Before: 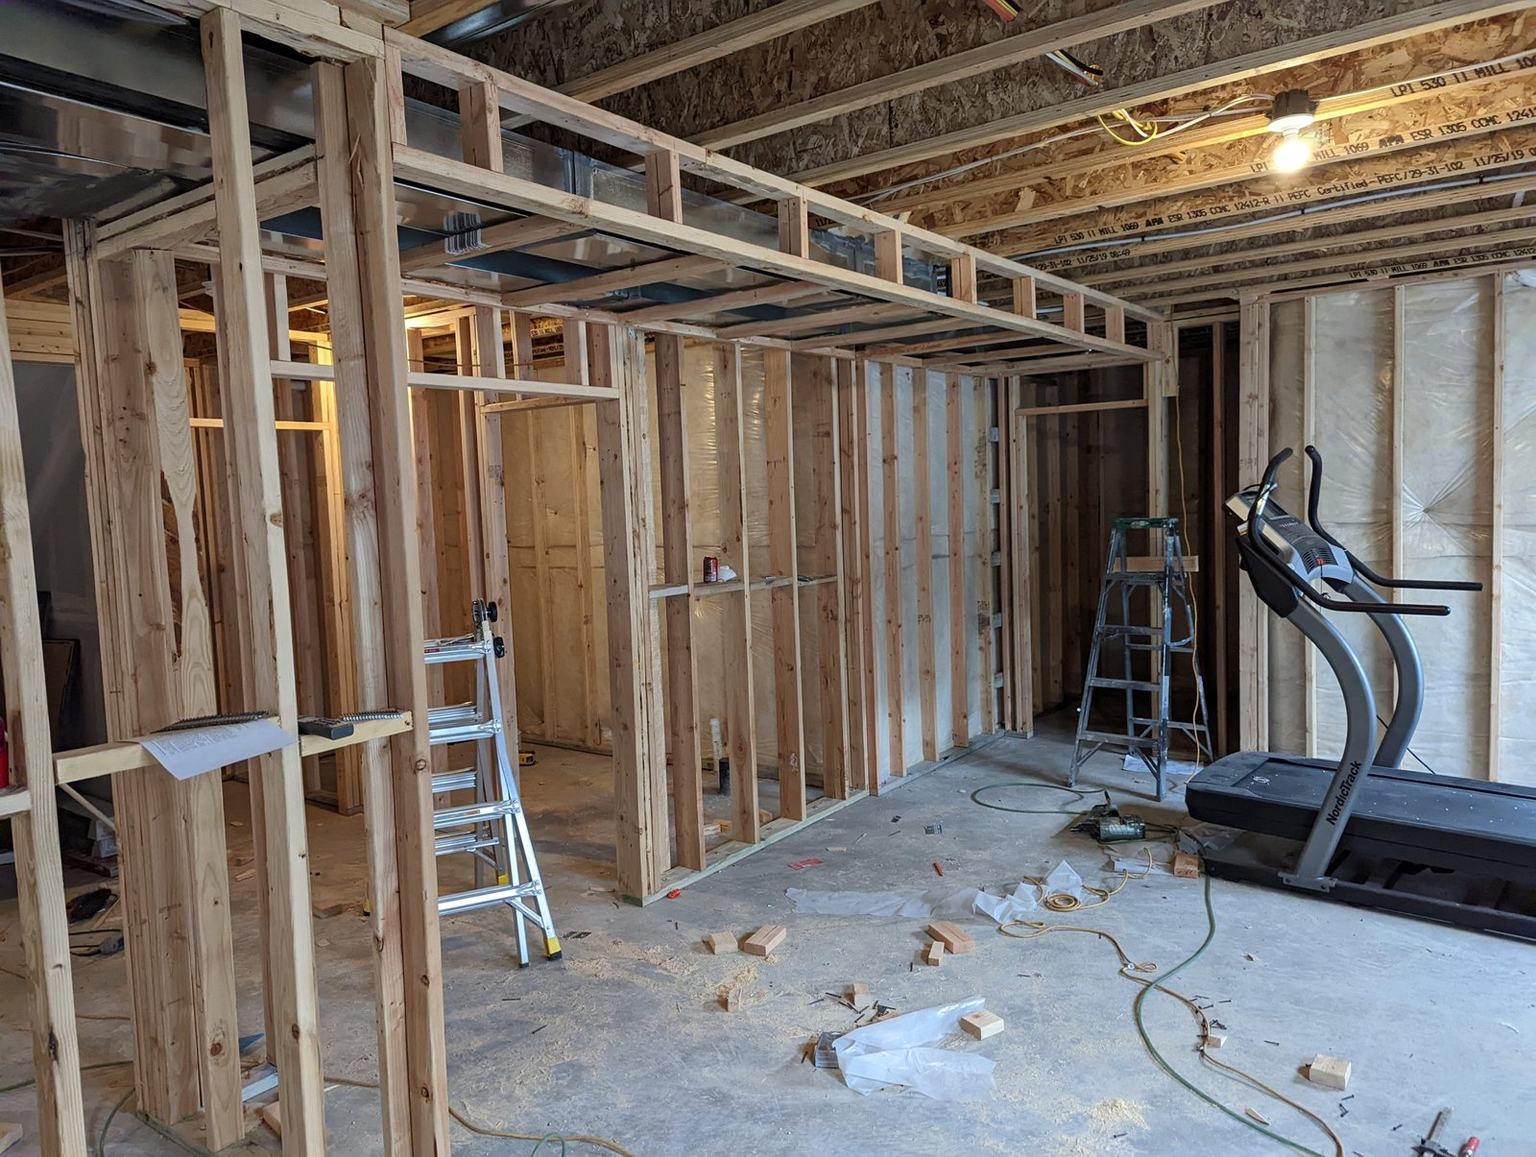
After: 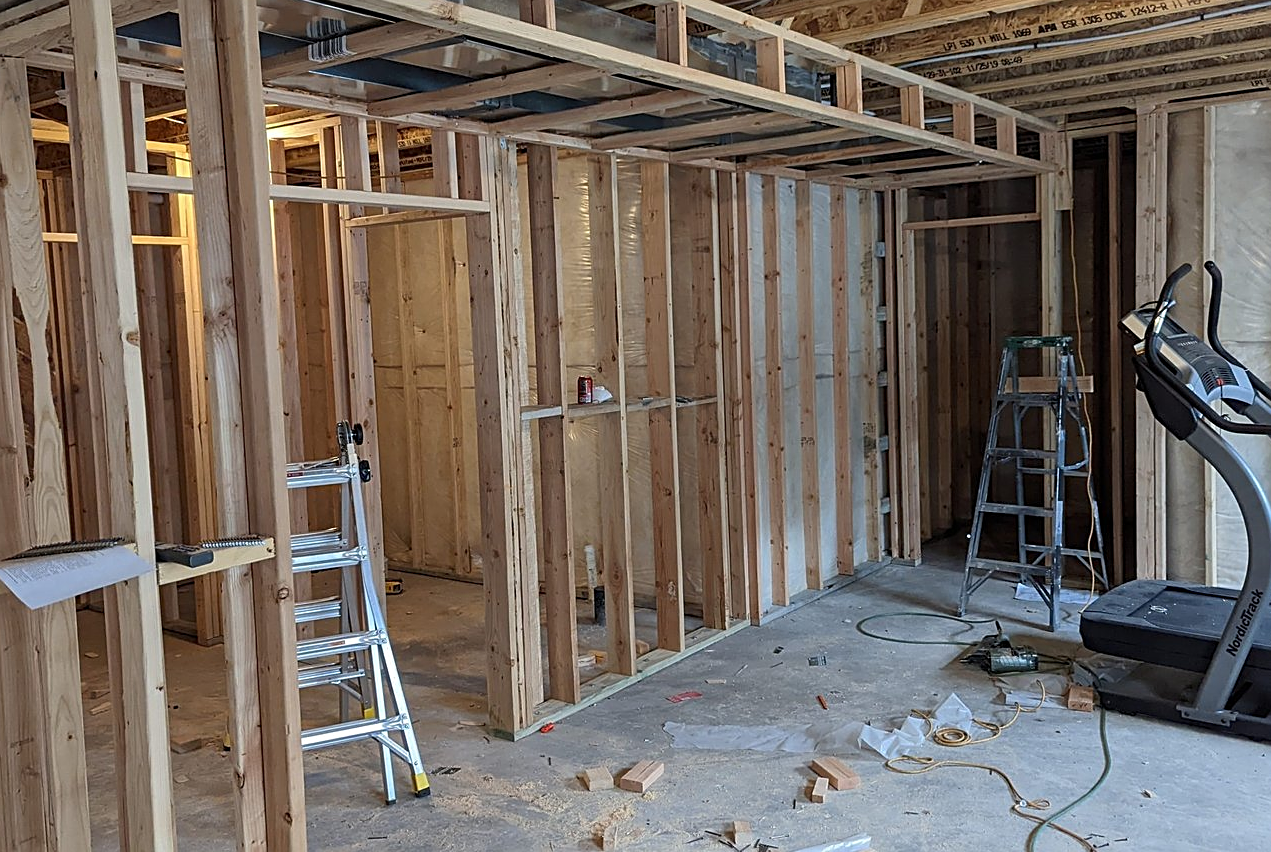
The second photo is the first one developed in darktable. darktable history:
sharpen: on, module defaults
crop: left 9.712%, top 16.928%, right 10.845%, bottom 12.332%
